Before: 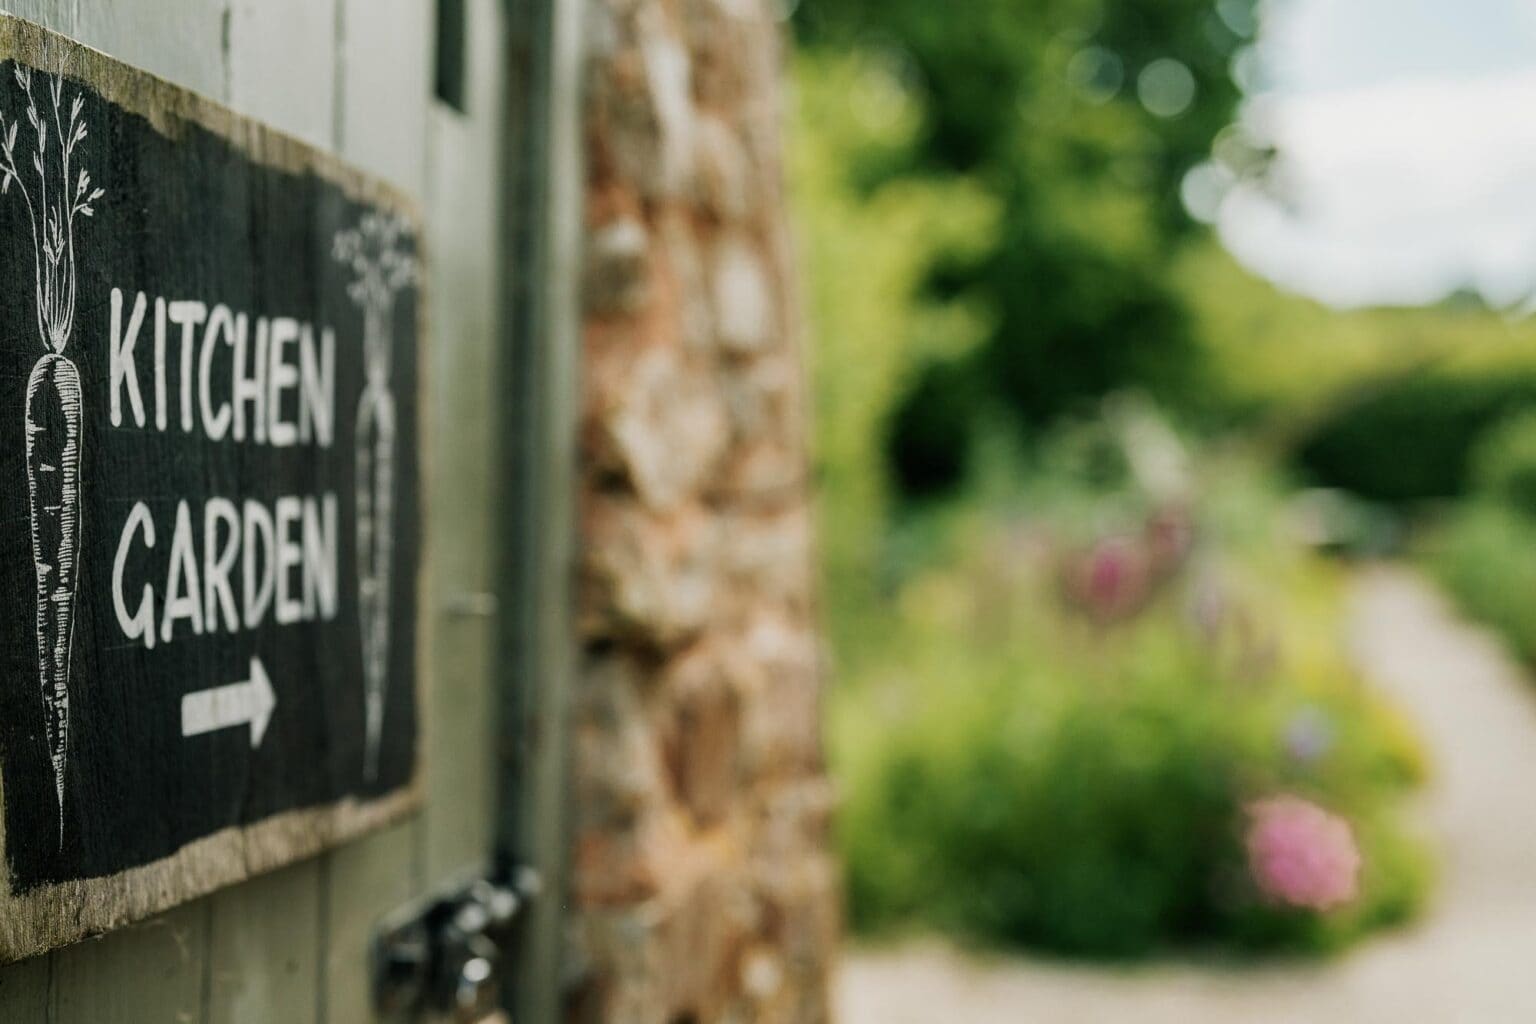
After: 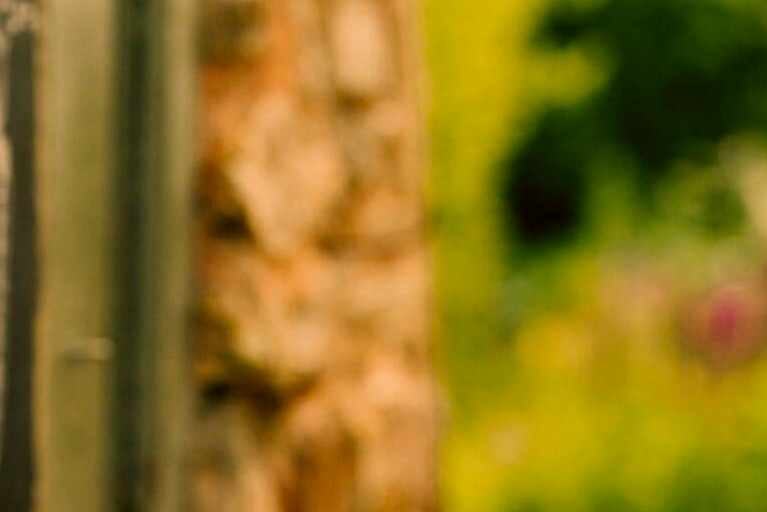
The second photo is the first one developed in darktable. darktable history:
color correction: highlights a* 17.94, highlights b* 35.39, shadows a* 1.48, shadows b* 6.42, saturation 1.01
crop: left 25%, top 25%, right 25%, bottom 25%
